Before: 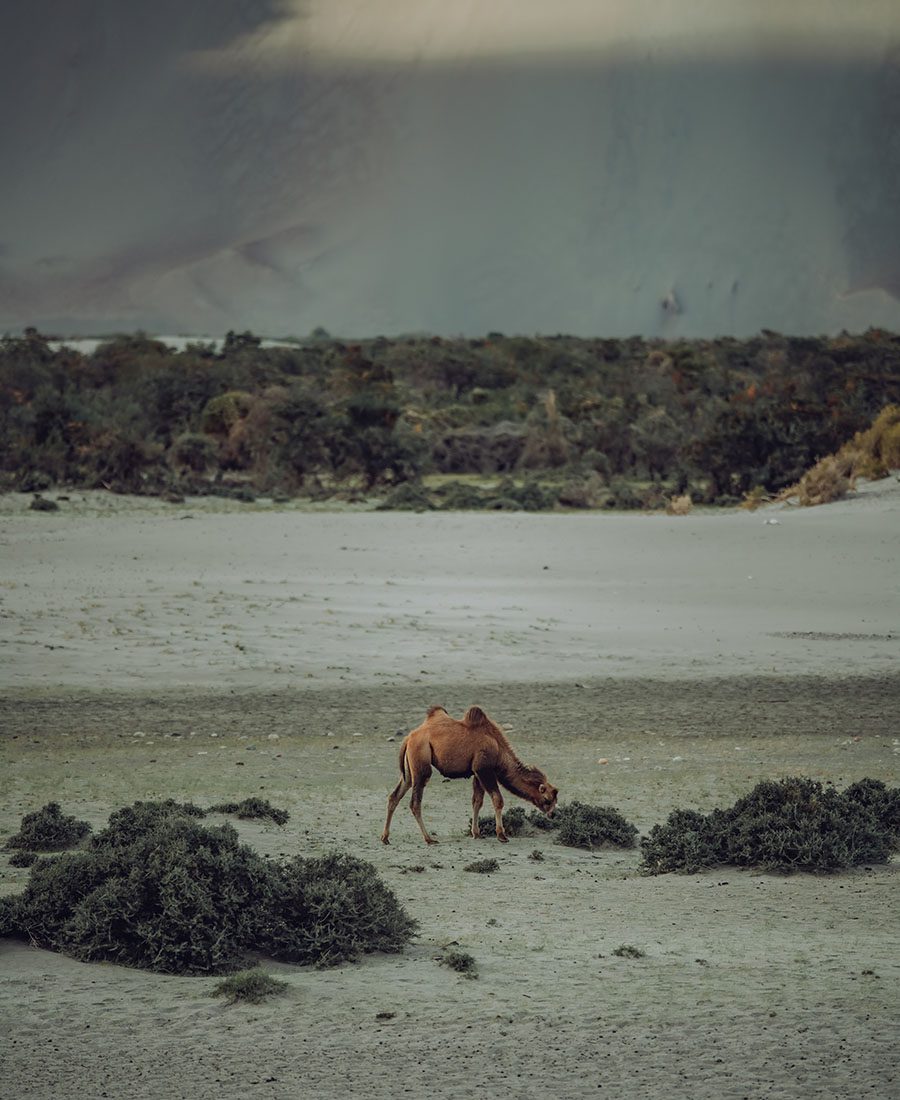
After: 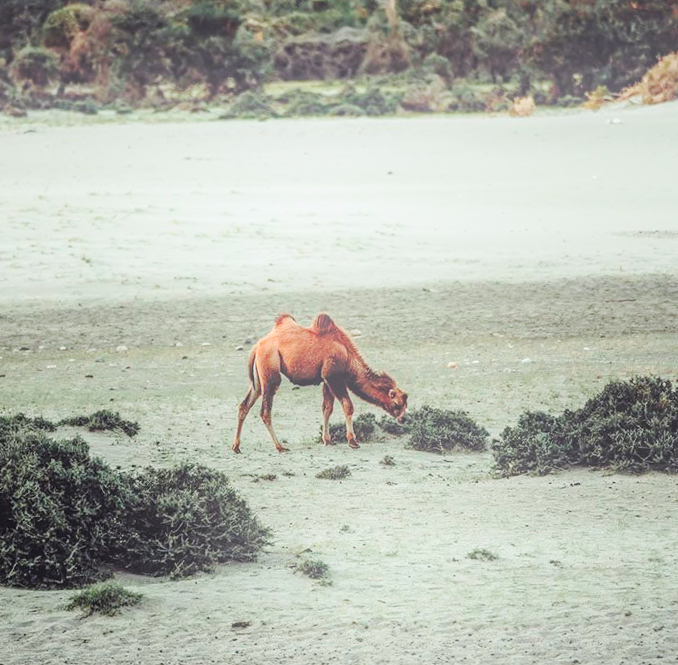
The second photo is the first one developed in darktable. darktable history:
crop and rotate: left 17.299%, top 35.115%, right 7.015%, bottom 1.024%
rotate and perspective: rotation -1.42°, crop left 0.016, crop right 0.984, crop top 0.035, crop bottom 0.965
color contrast: blue-yellow contrast 0.7
local contrast: on, module defaults
bloom: on, module defaults
color correction: saturation 1.11
base curve: curves: ch0 [(0, 0) (0.032, 0.037) (0.105, 0.228) (0.435, 0.76) (0.856, 0.983) (1, 1)], preserve colors none
